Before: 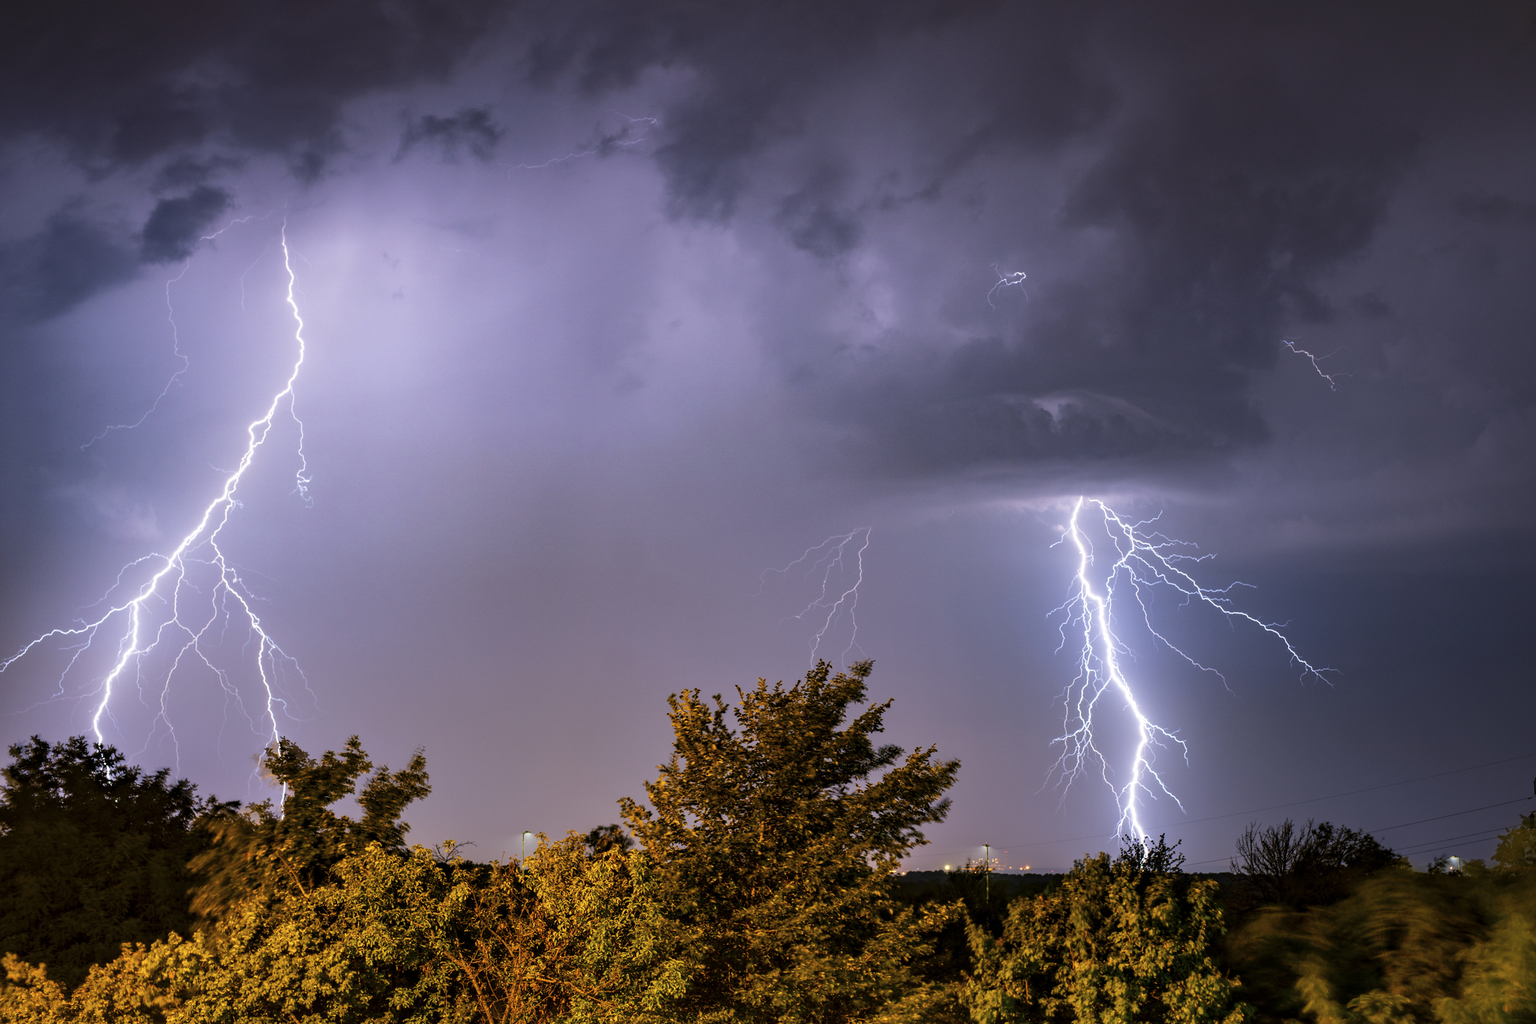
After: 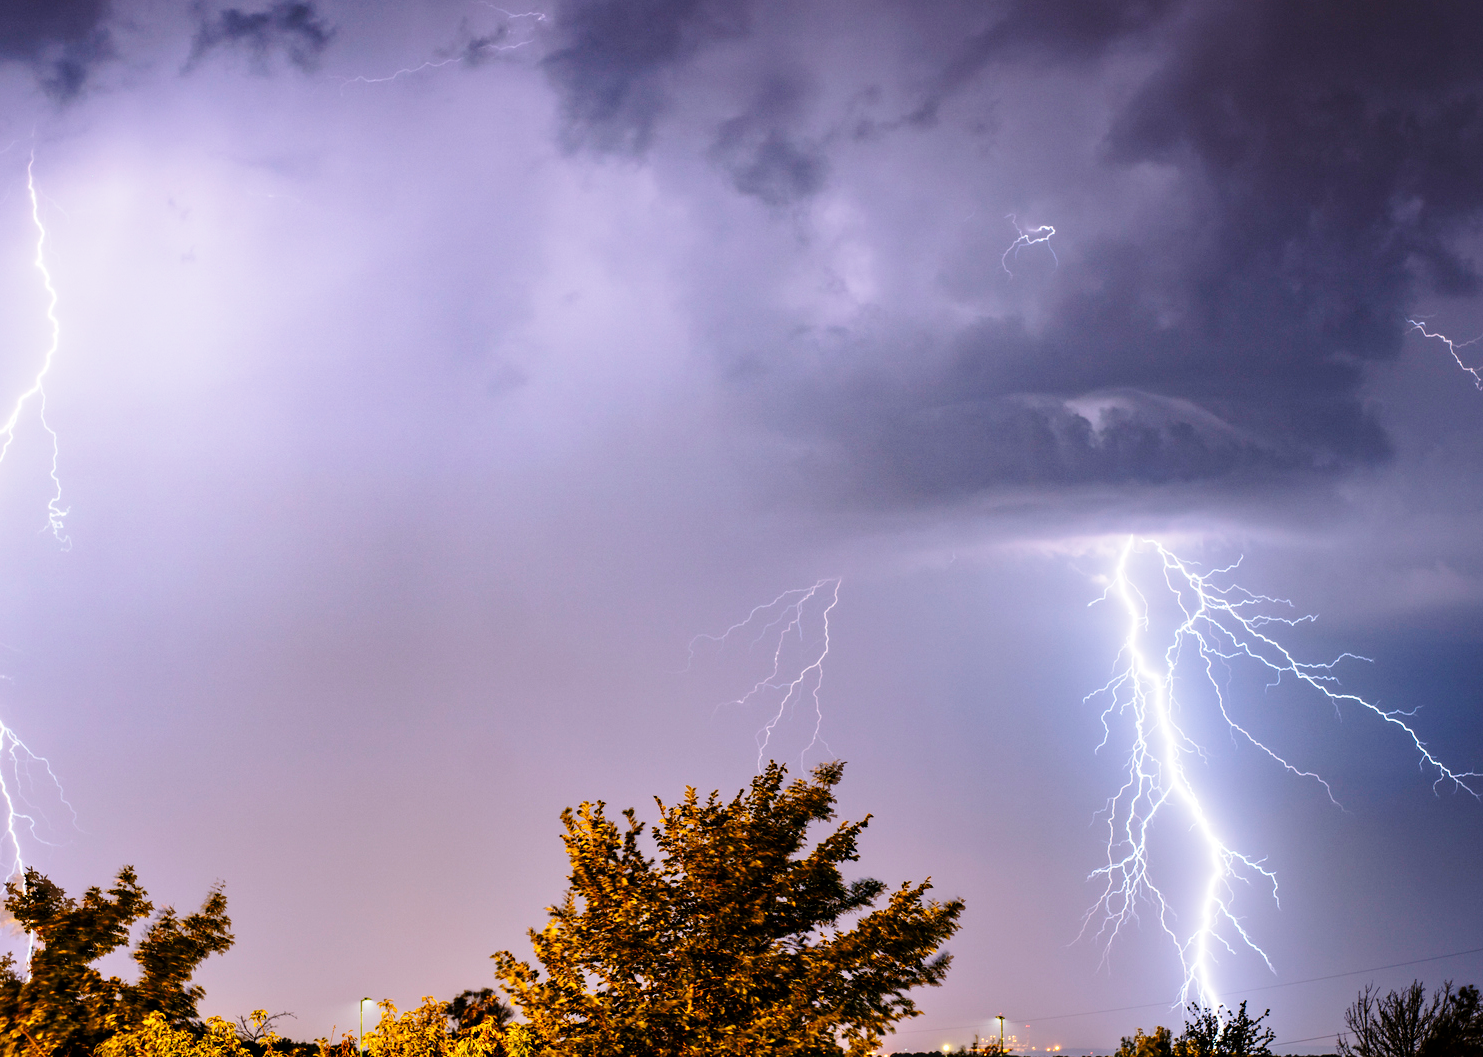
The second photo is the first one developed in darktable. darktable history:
crop and rotate: left 17.046%, top 10.659%, right 12.989%, bottom 14.553%
base curve: curves: ch0 [(0, 0) (0.028, 0.03) (0.121, 0.232) (0.46, 0.748) (0.859, 0.968) (1, 1)], preserve colors none
